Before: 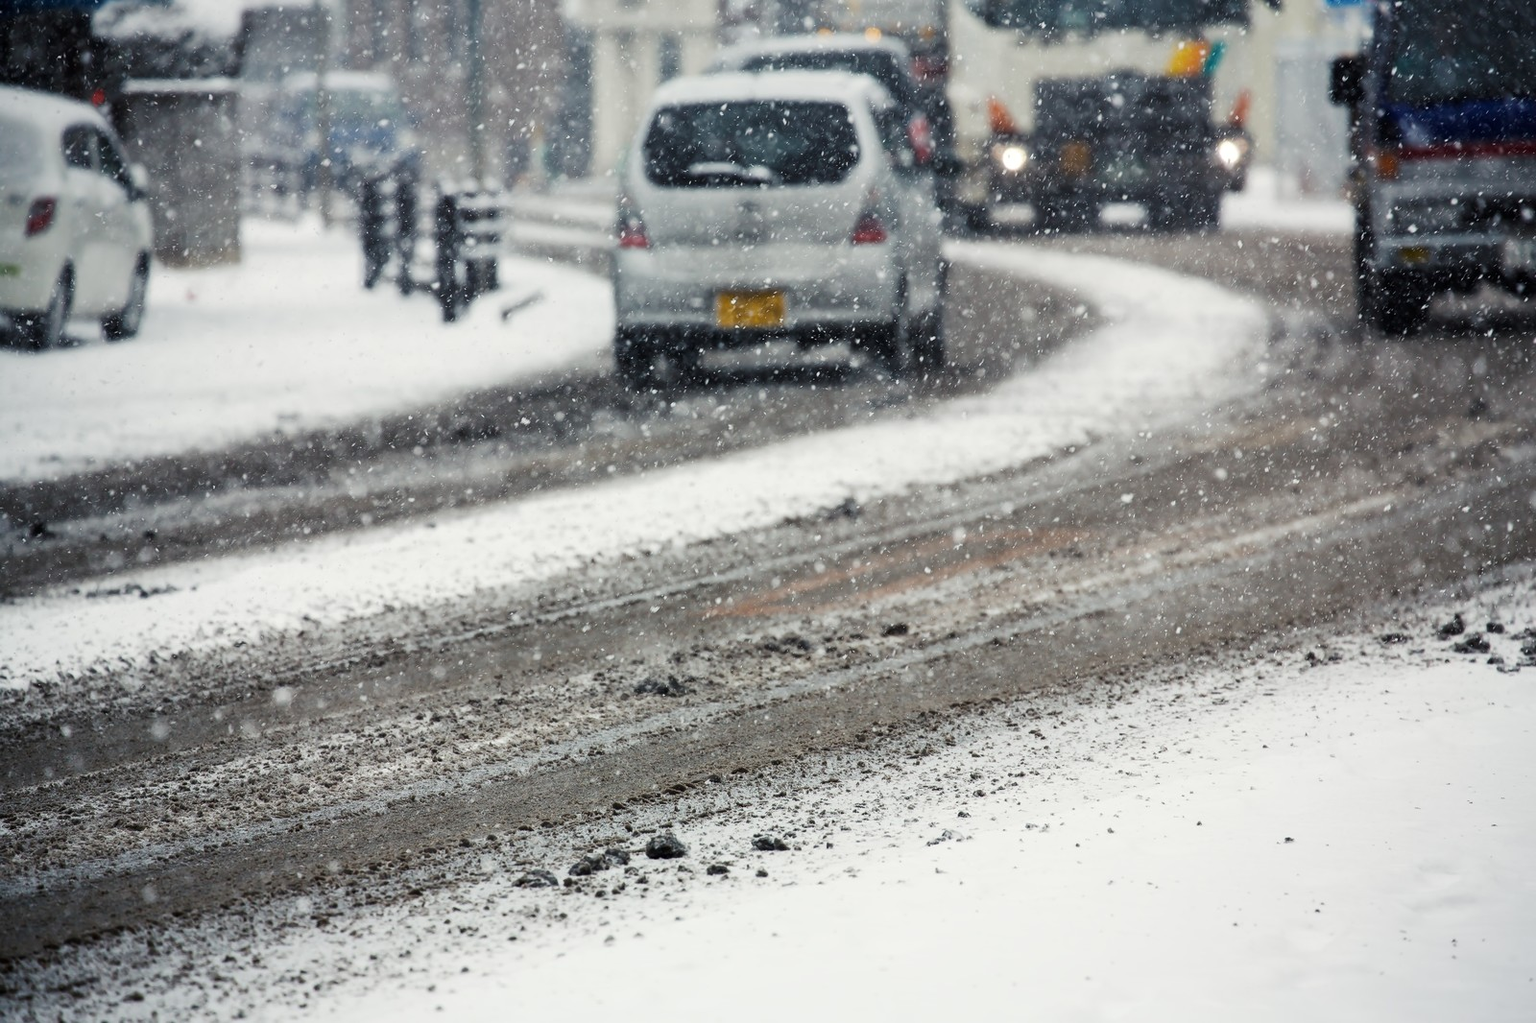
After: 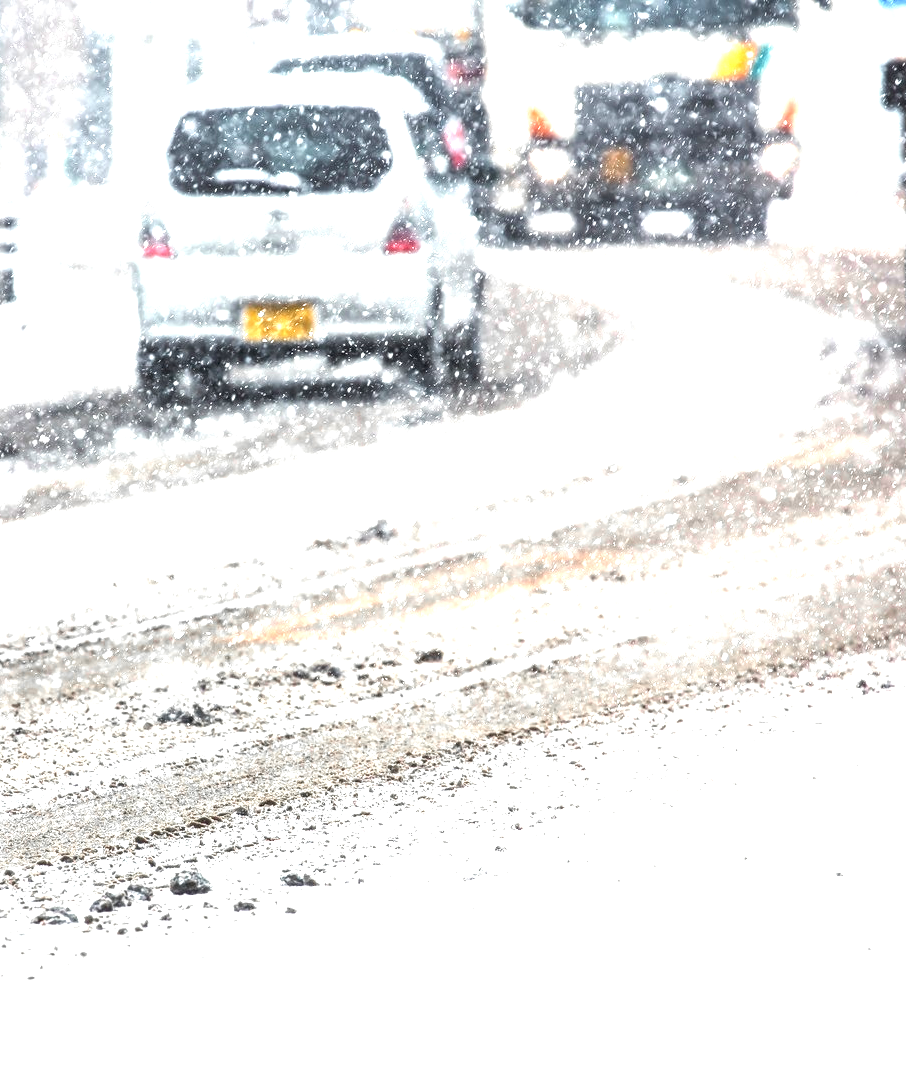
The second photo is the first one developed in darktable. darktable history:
contrast brightness saturation: contrast 0.07
crop: left 31.458%, top 0%, right 11.876%
local contrast: detail 130%
exposure: black level correction 0, exposure 2 EV, compensate highlight preservation false
color zones: curves: ch1 [(0, 0.679) (0.143, 0.647) (0.286, 0.261) (0.378, -0.011) (0.571, 0.396) (0.714, 0.399) (0.857, 0.406) (1, 0.679)]
